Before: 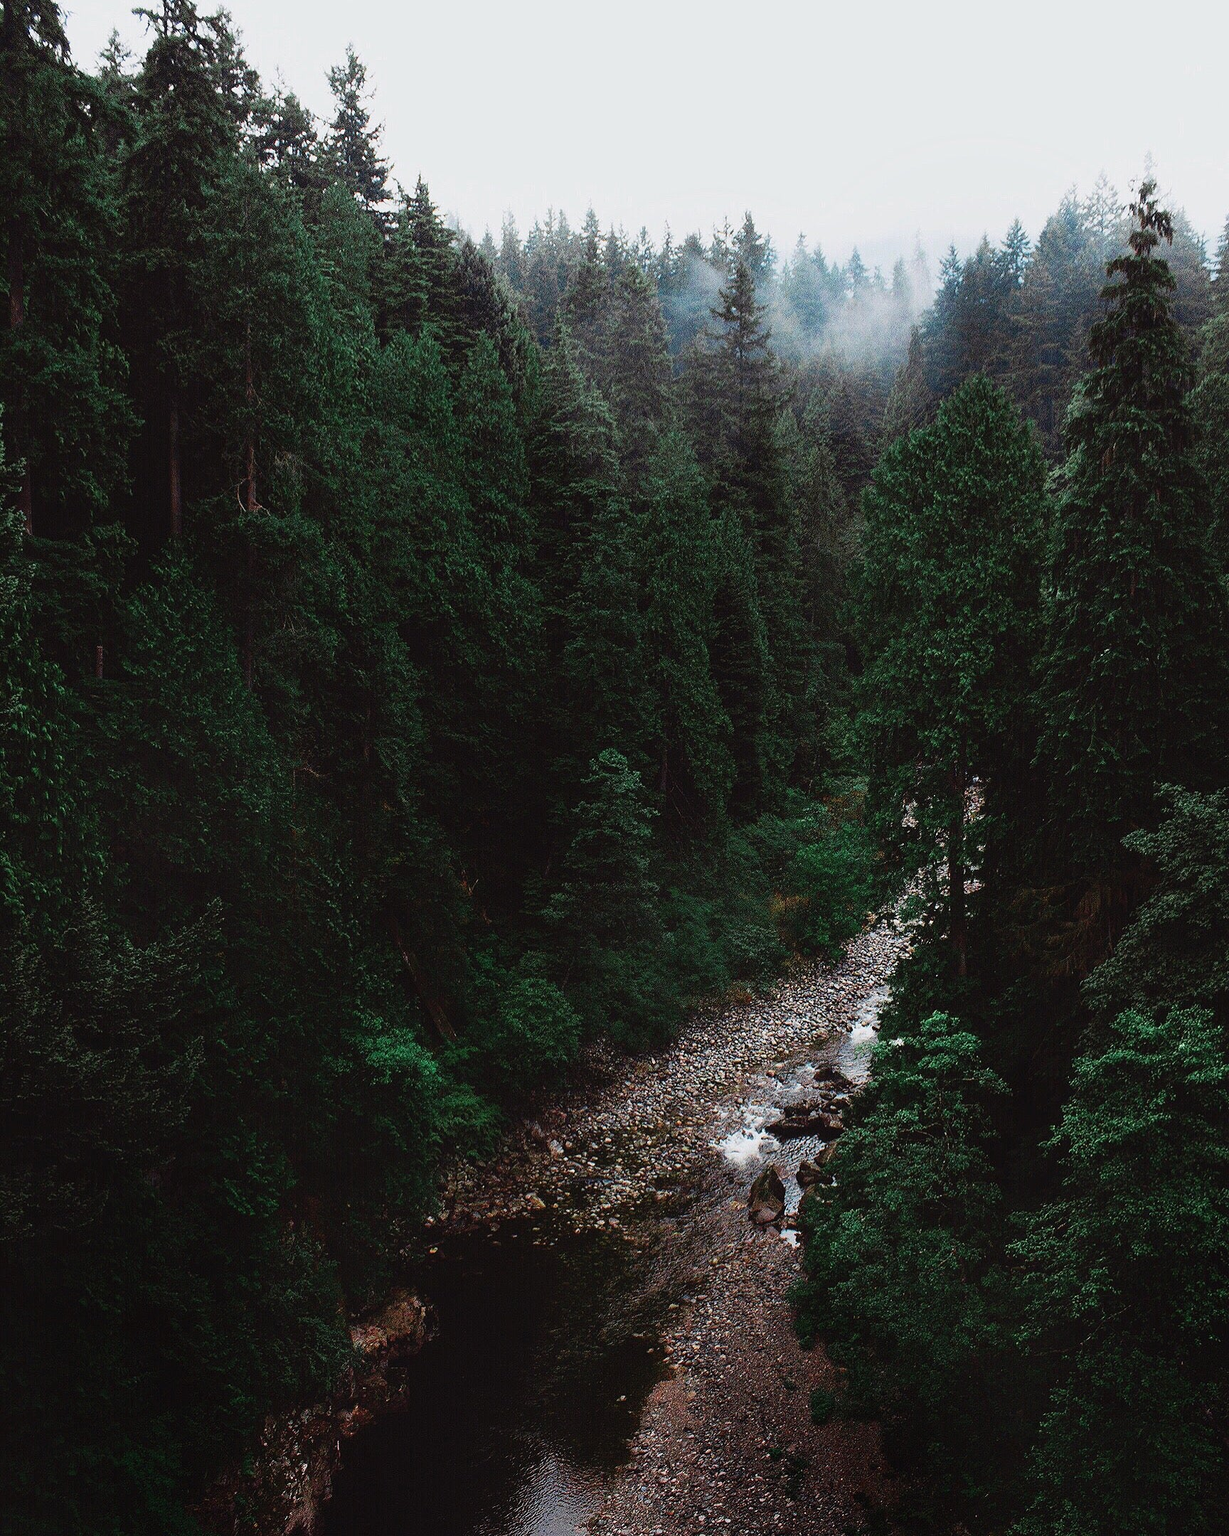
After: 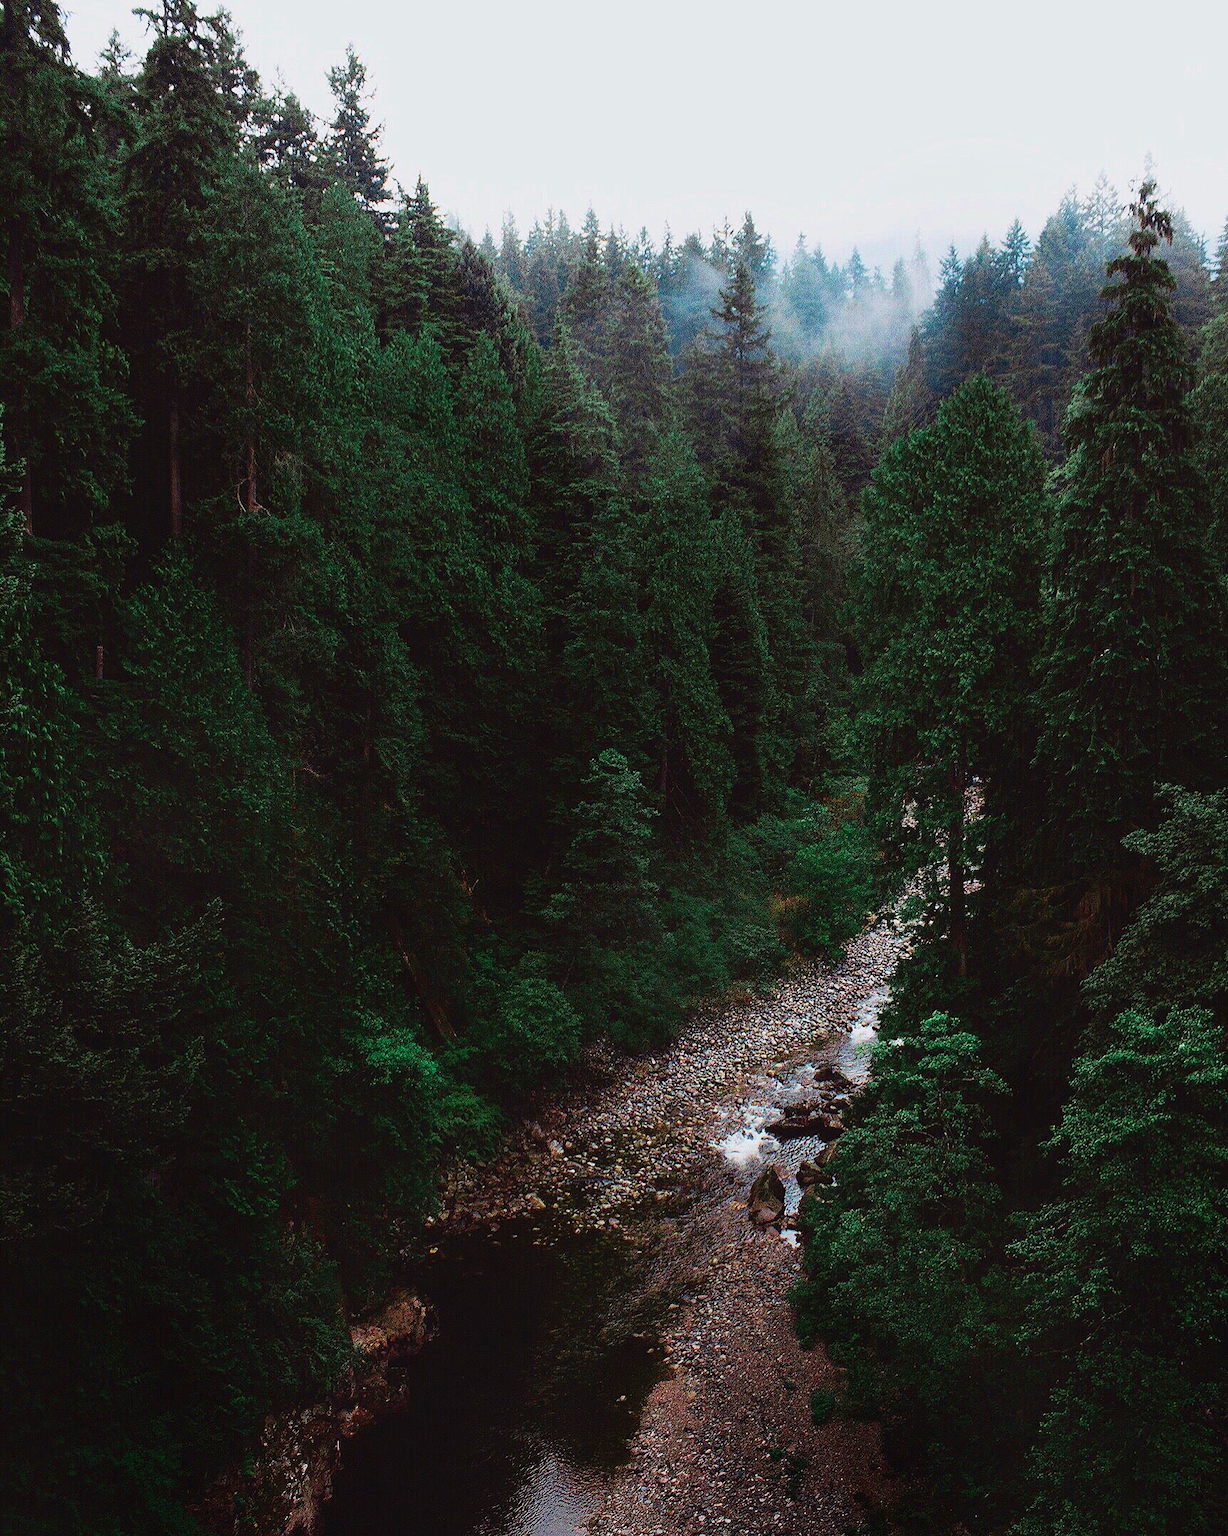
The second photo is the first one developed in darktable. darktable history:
velvia: strength 44.31%
